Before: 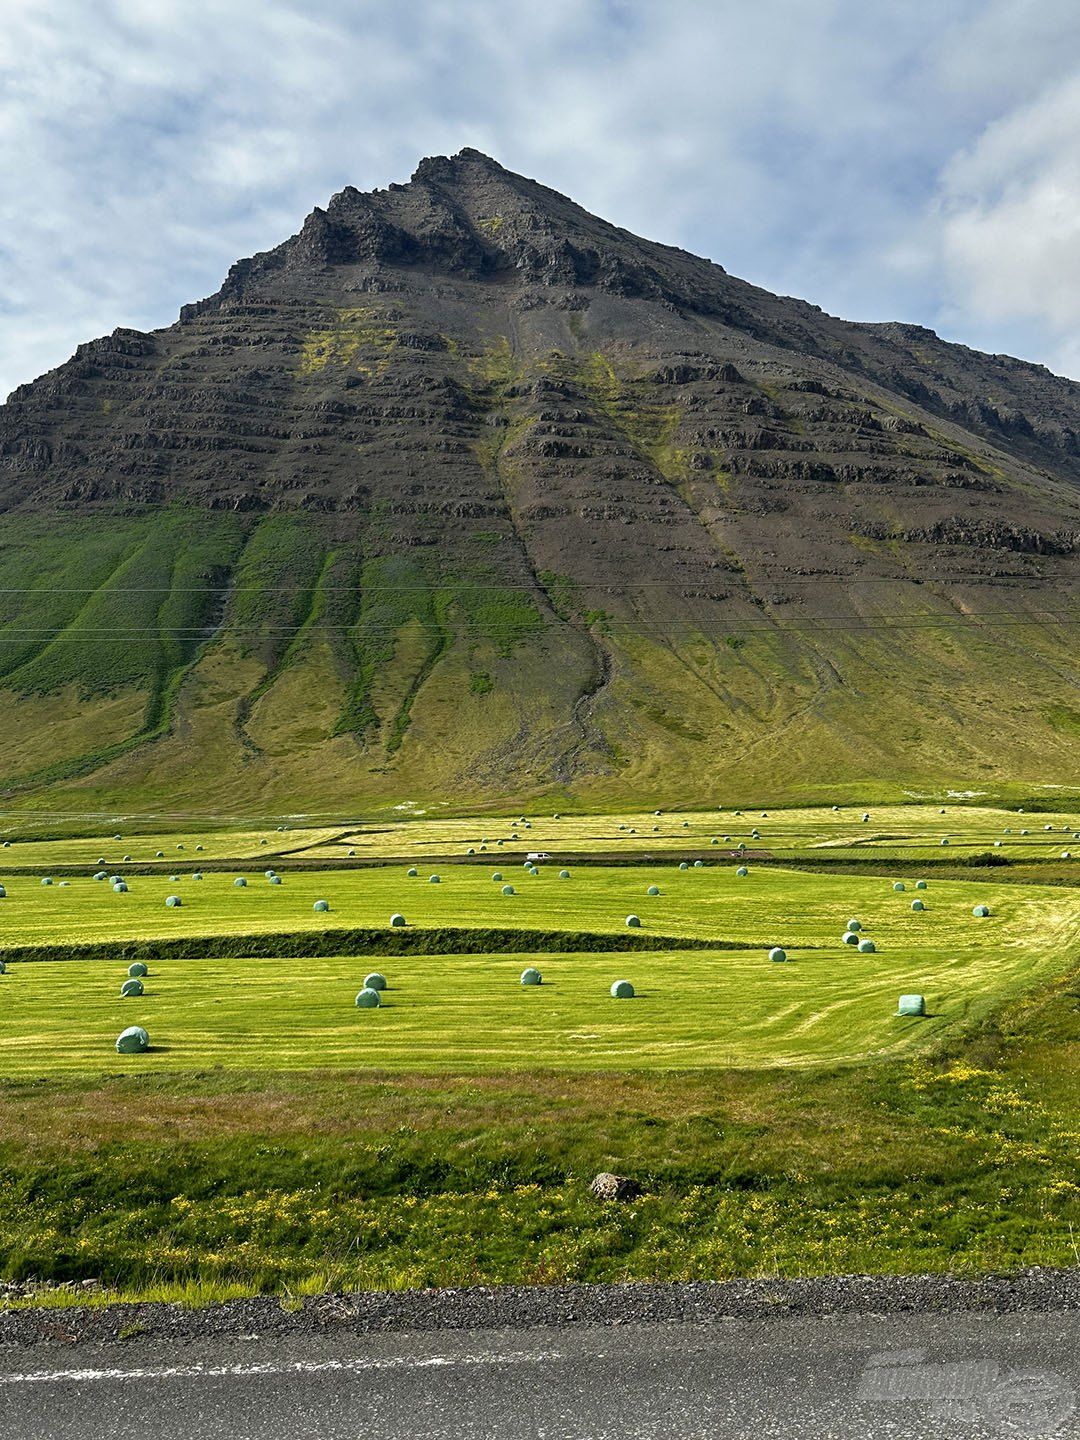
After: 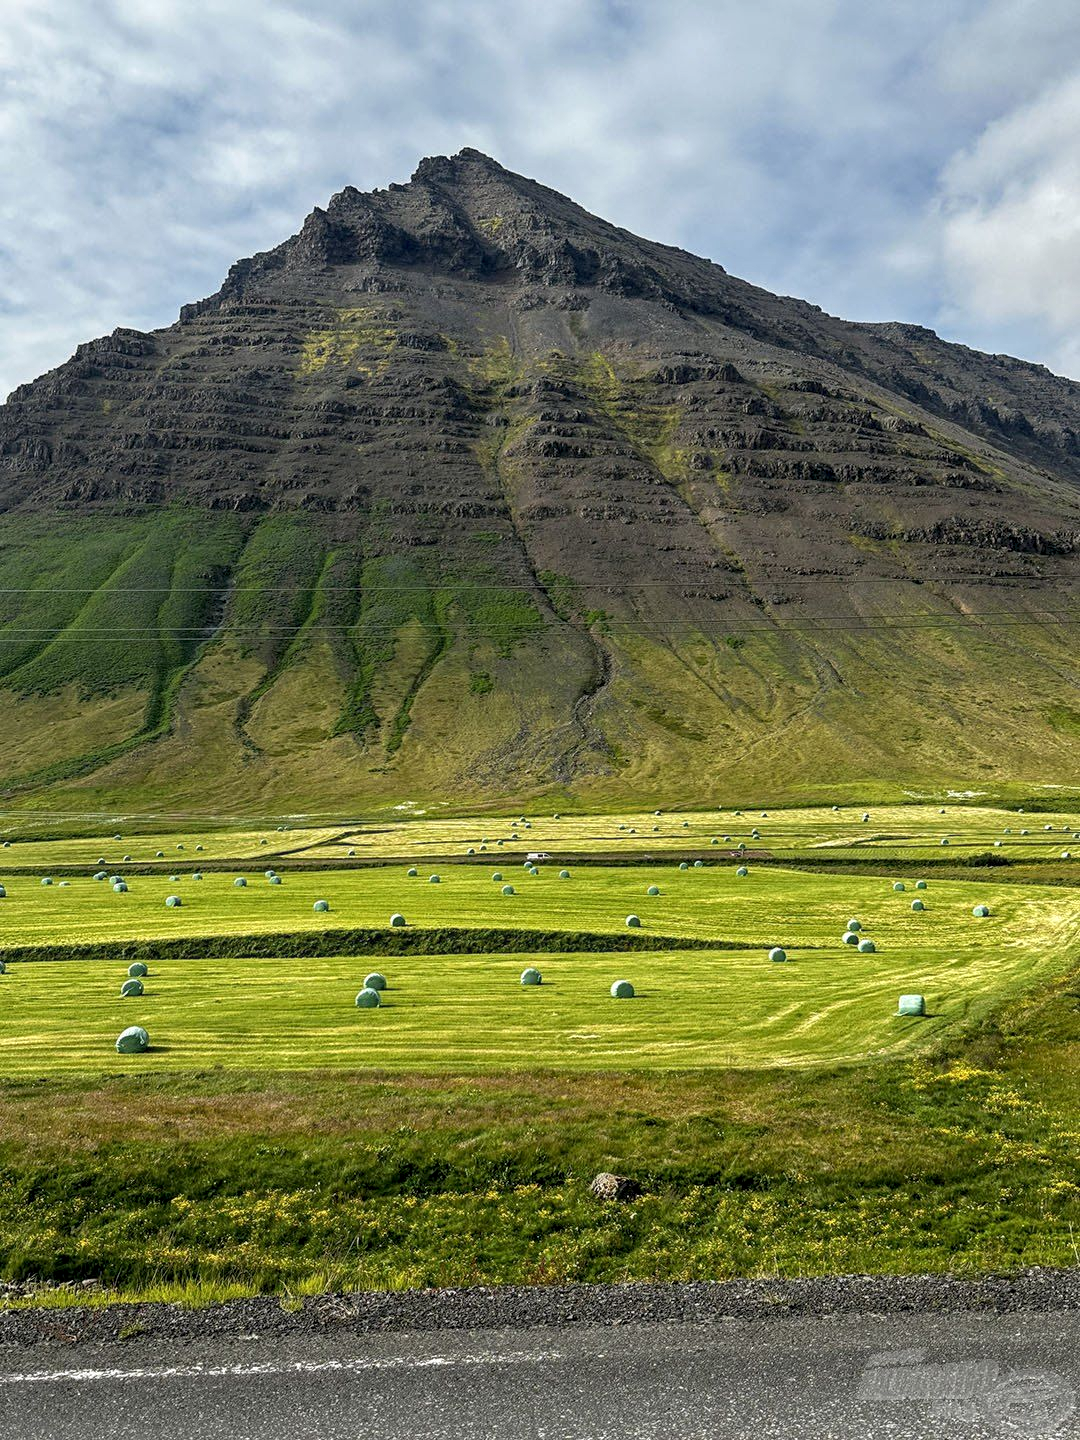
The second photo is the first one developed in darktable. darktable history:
tone equalizer: mask exposure compensation -0.494 EV
local contrast: on, module defaults
